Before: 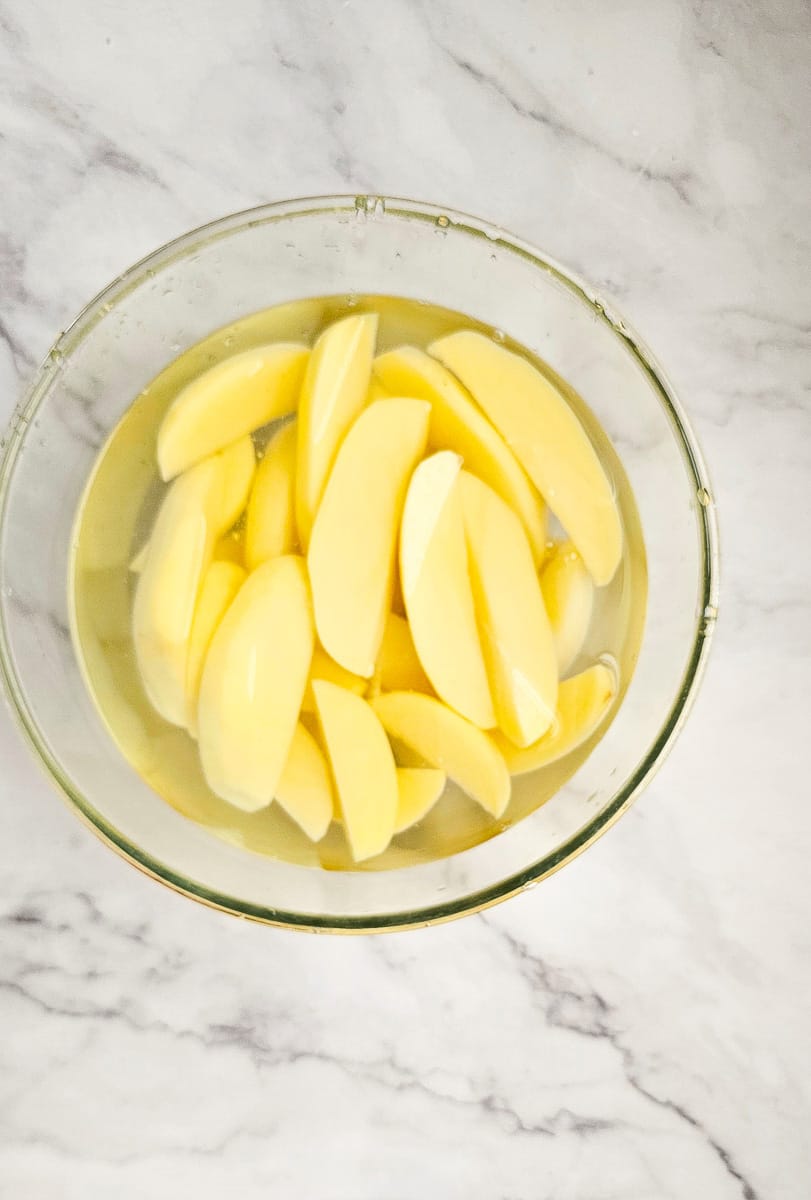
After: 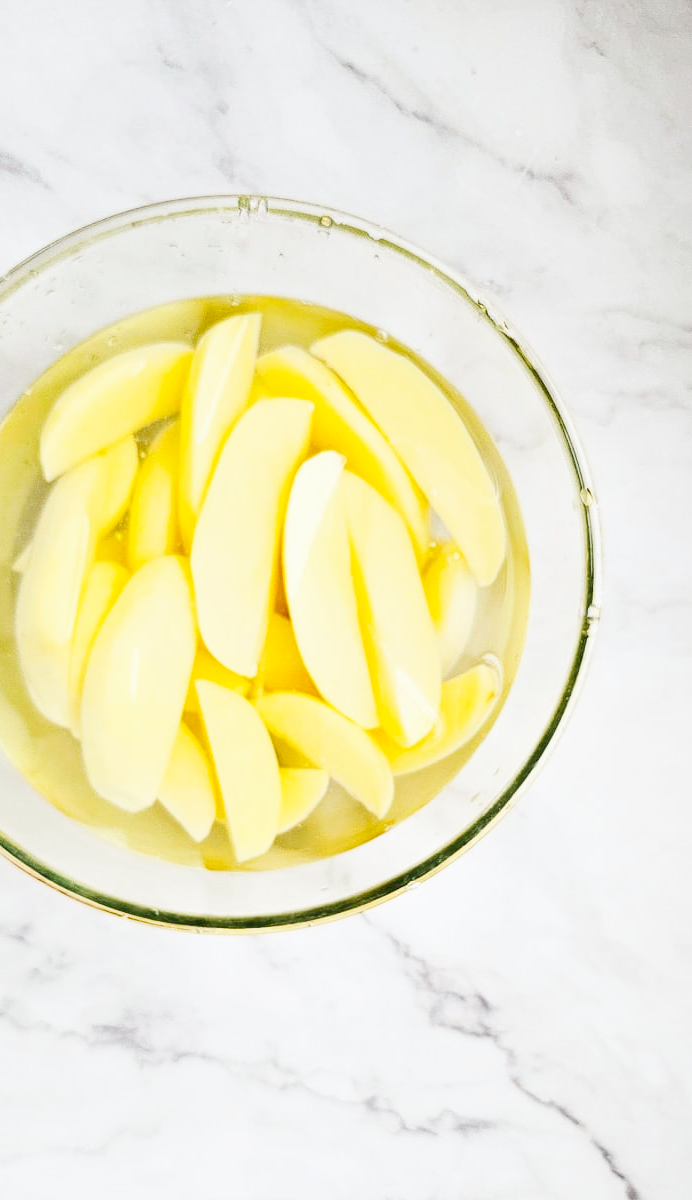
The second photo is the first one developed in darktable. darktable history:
crop and rotate: left 14.584%
base curve: curves: ch0 [(0, 0) (0.036, 0.025) (0.121, 0.166) (0.206, 0.329) (0.605, 0.79) (1, 1)], preserve colors none
white balance: red 0.98, blue 1.034
